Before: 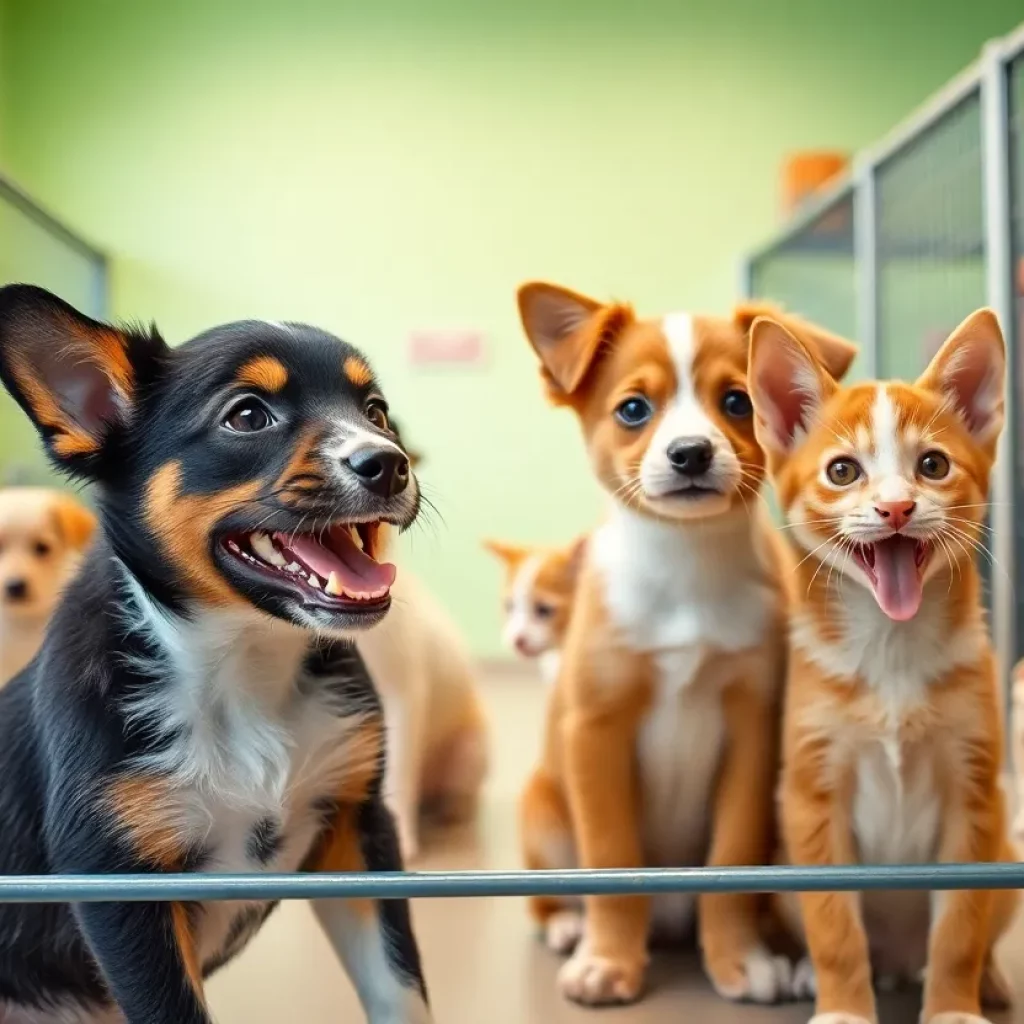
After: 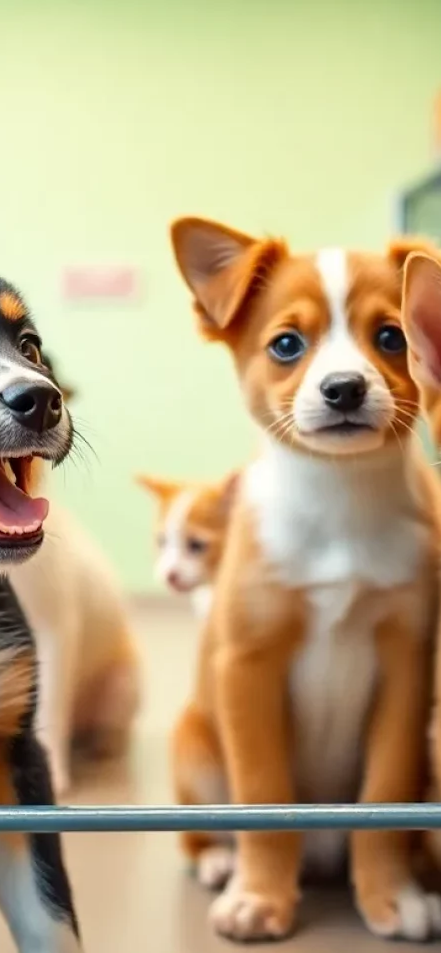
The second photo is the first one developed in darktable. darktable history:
crop: left 33.452%, top 6.025%, right 23.155%
rotate and perspective: rotation 0.192°, lens shift (horizontal) -0.015, crop left 0.005, crop right 0.996, crop top 0.006, crop bottom 0.99
